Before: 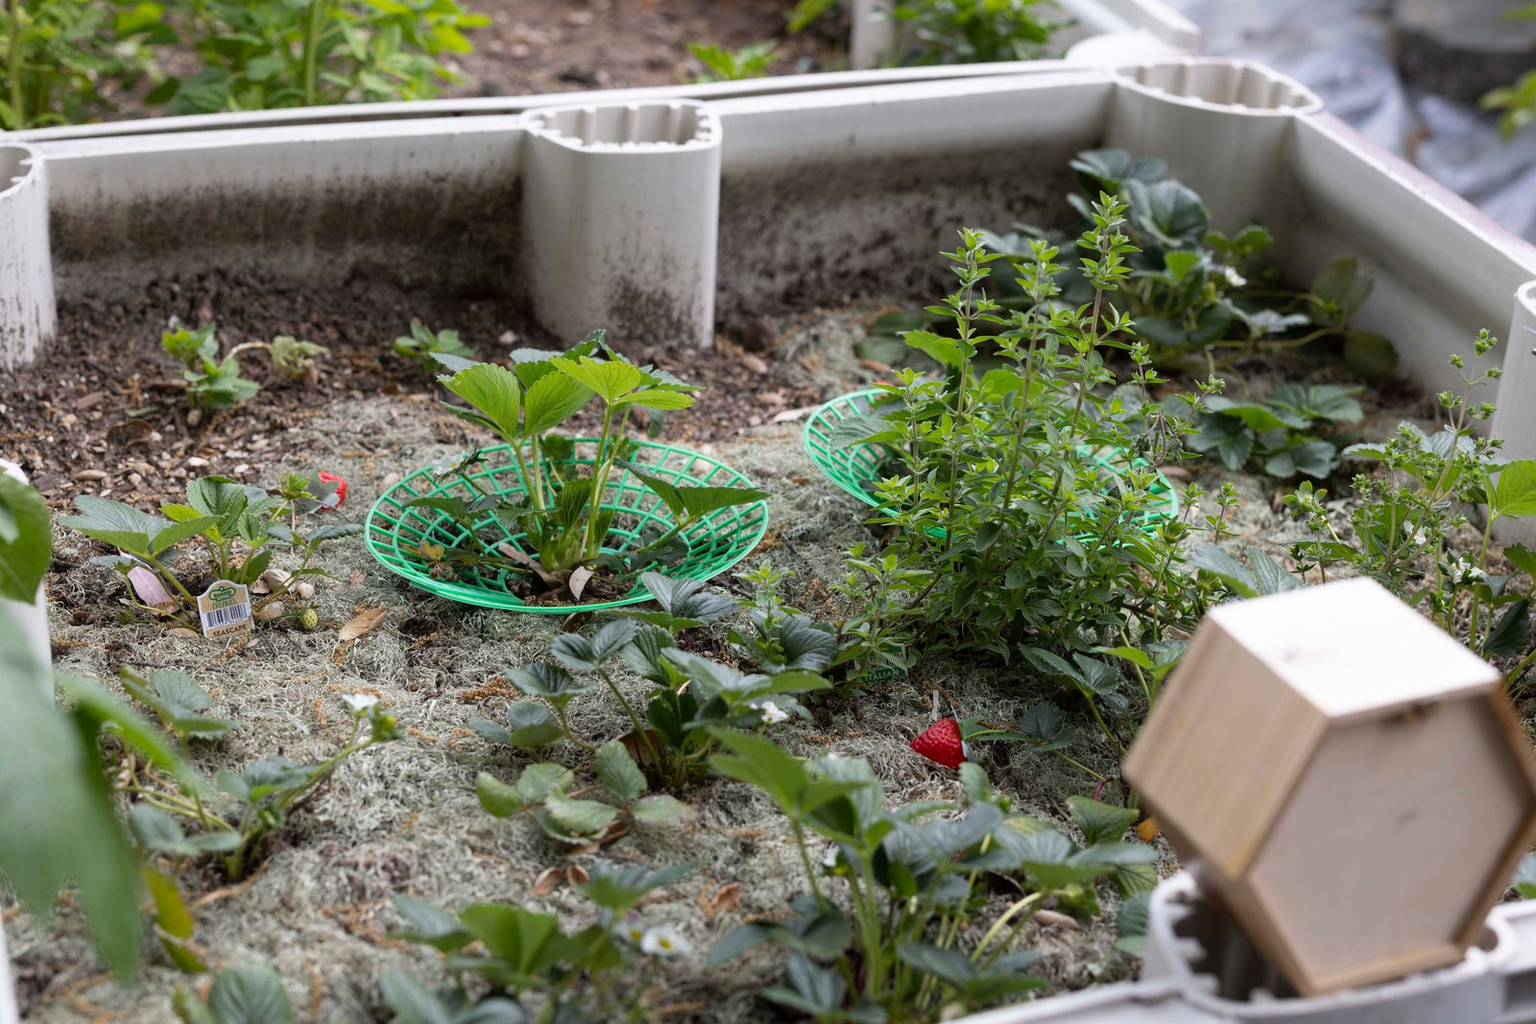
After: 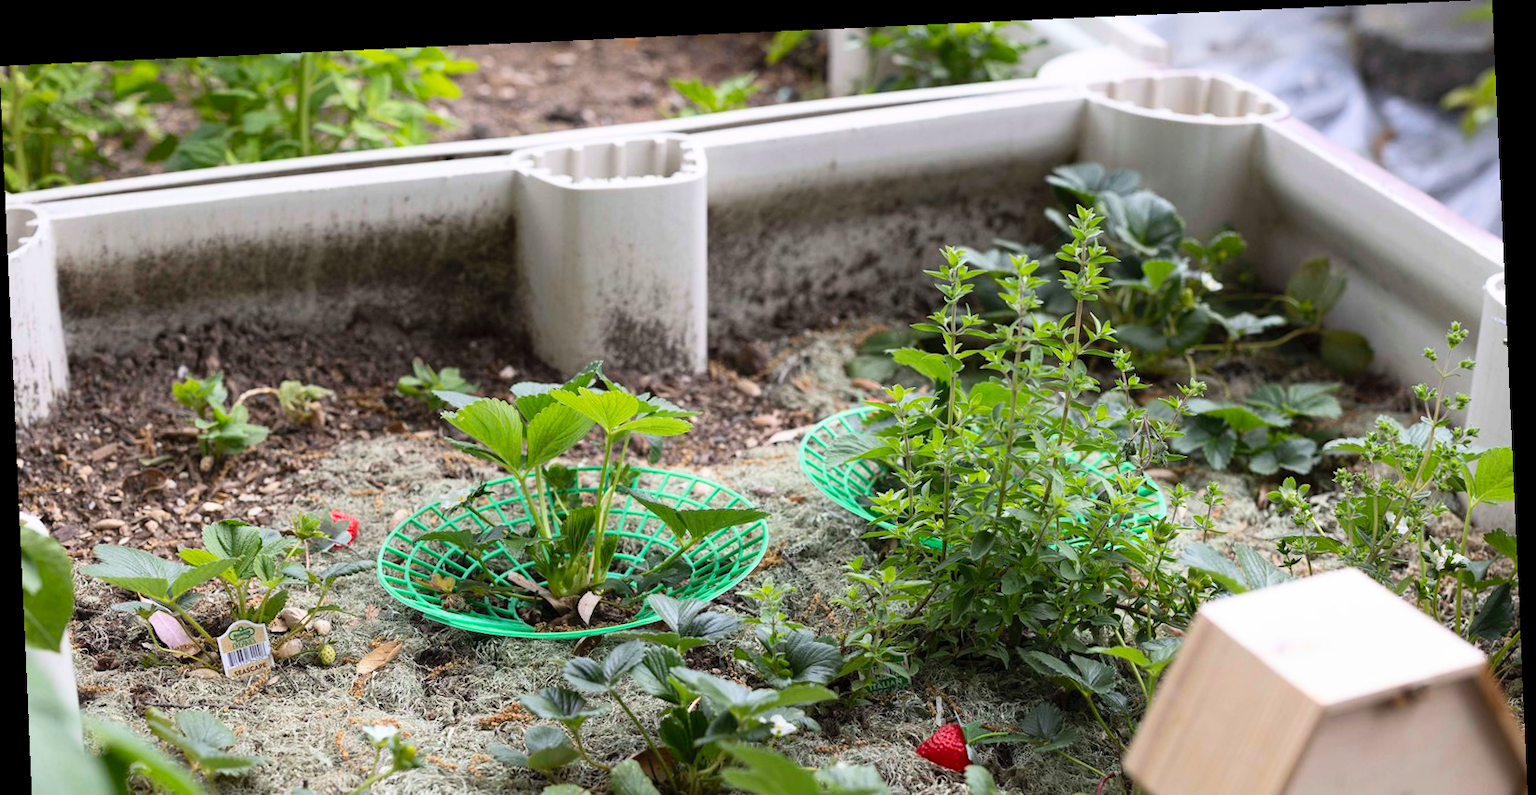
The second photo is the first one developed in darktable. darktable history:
contrast brightness saturation: contrast 0.2, brightness 0.16, saturation 0.22
crop: bottom 24.988%
rotate and perspective: rotation -2.56°, automatic cropping off
